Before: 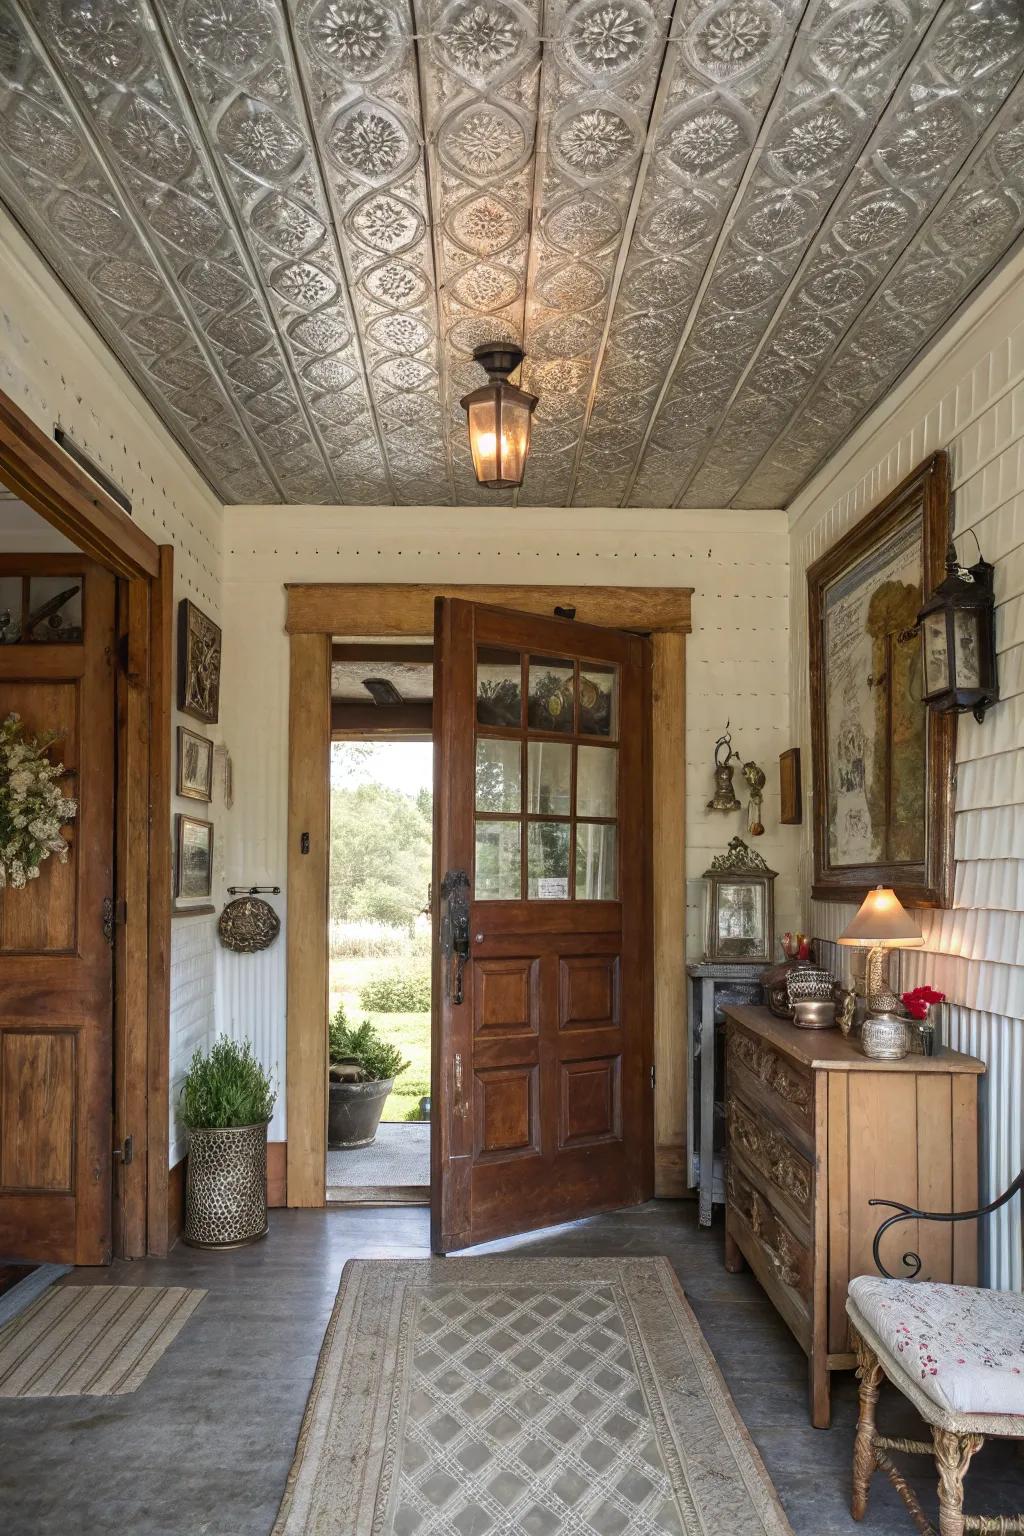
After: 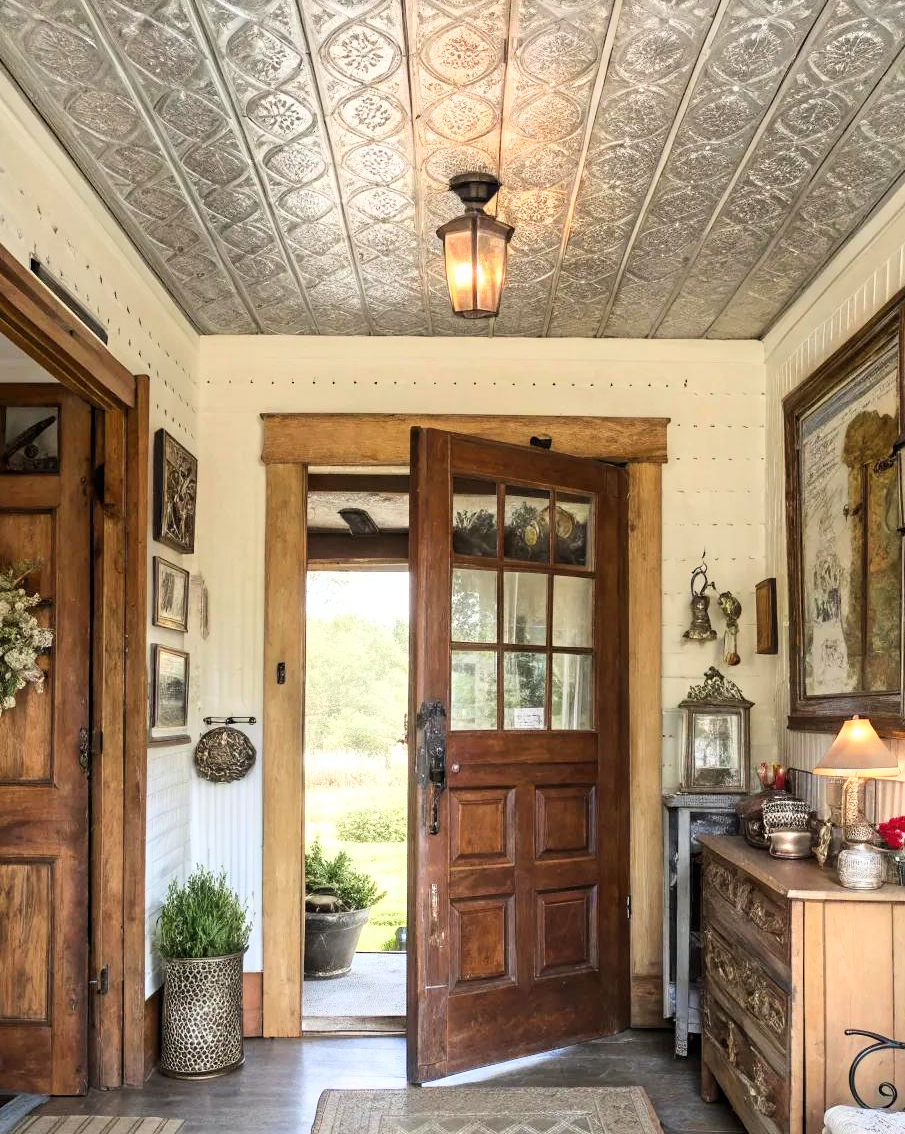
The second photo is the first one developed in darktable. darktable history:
tone equalizer: on, module defaults
base curve: curves: ch0 [(0, 0) (0.005, 0.002) (0.15, 0.3) (0.4, 0.7) (0.75, 0.95) (1, 1)]
crop and rotate: left 2.406%, top 11.088%, right 9.213%, bottom 15.019%
